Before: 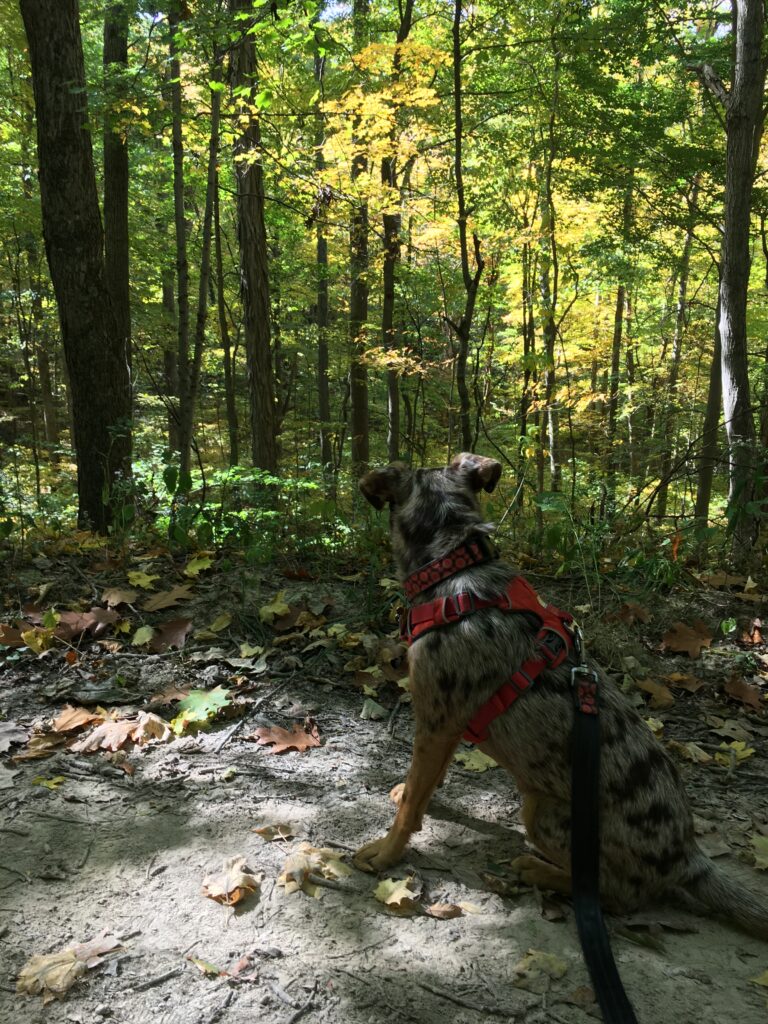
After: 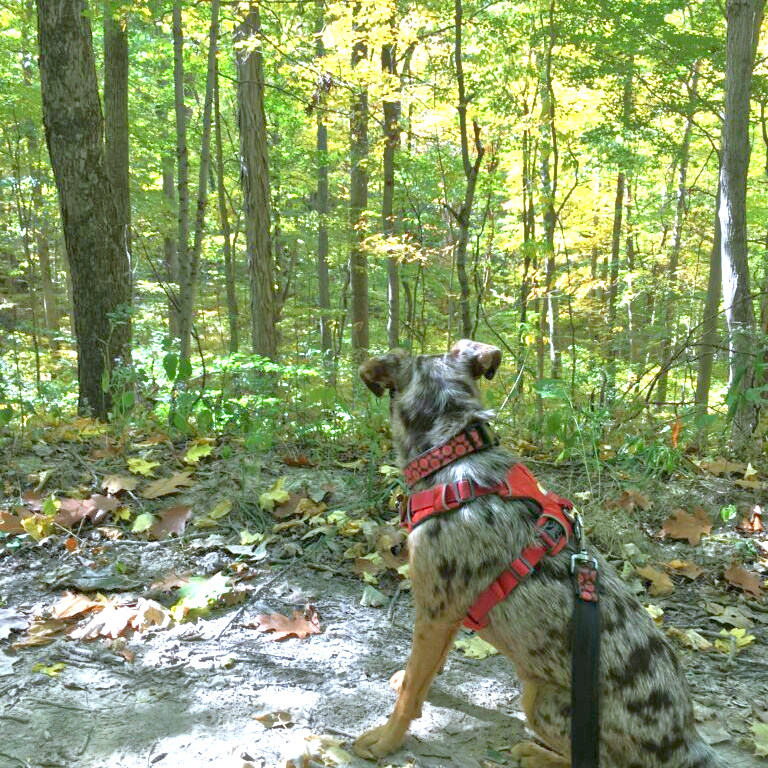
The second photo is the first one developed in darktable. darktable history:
tone equalizer: -8 EV 2 EV, -7 EV 2 EV, -6 EV 2 EV, -5 EV 2 EV, -4 EV 2 EV, -3 EV 1.5 EV, -2 EV 1 EV, -1 EV 0.5 EV
crop: top 11.038%, bottom 13.962%
exposure: exposure 1.15 EV, compensate highlight preservation false
white balance: red 0.926, green 1.003, blue 1.133
